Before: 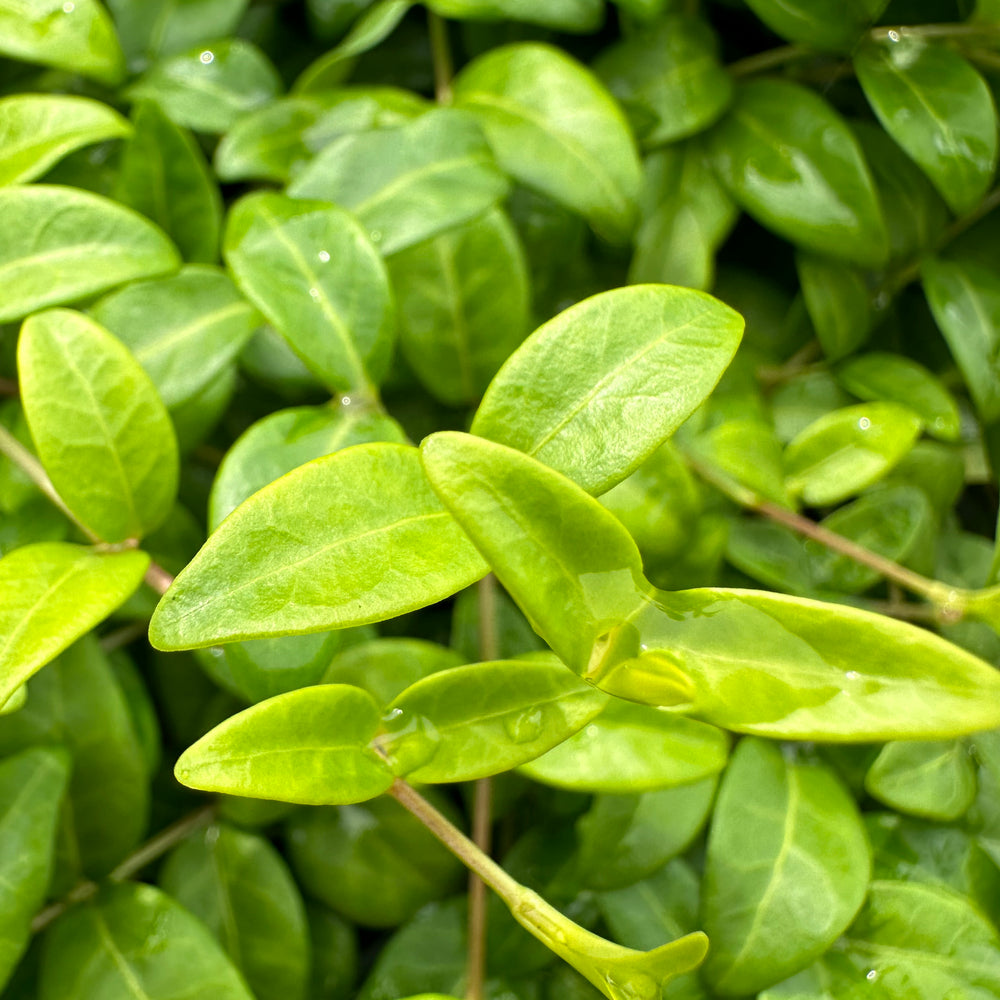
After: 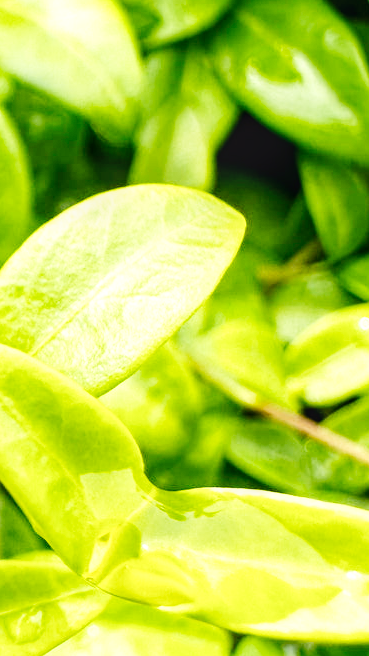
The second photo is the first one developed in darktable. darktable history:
local contrast: on, module defaults
crop and rotate: left 49.936%, top 10.094%, right 13.136%, bottom 24.256%
base curve: curves: ch0 [(0, 0.003) (0.001, 0.002) (0.006, 0.004) (0.02, 0.022) (0.048, 0.086) (0.094, 0.234) (0.162, 0.431) (0.258, 0.629) (0.385, 0.8) (0.548, 0.918) (0.751, 0.988) (1, 1)], preserve colors none
